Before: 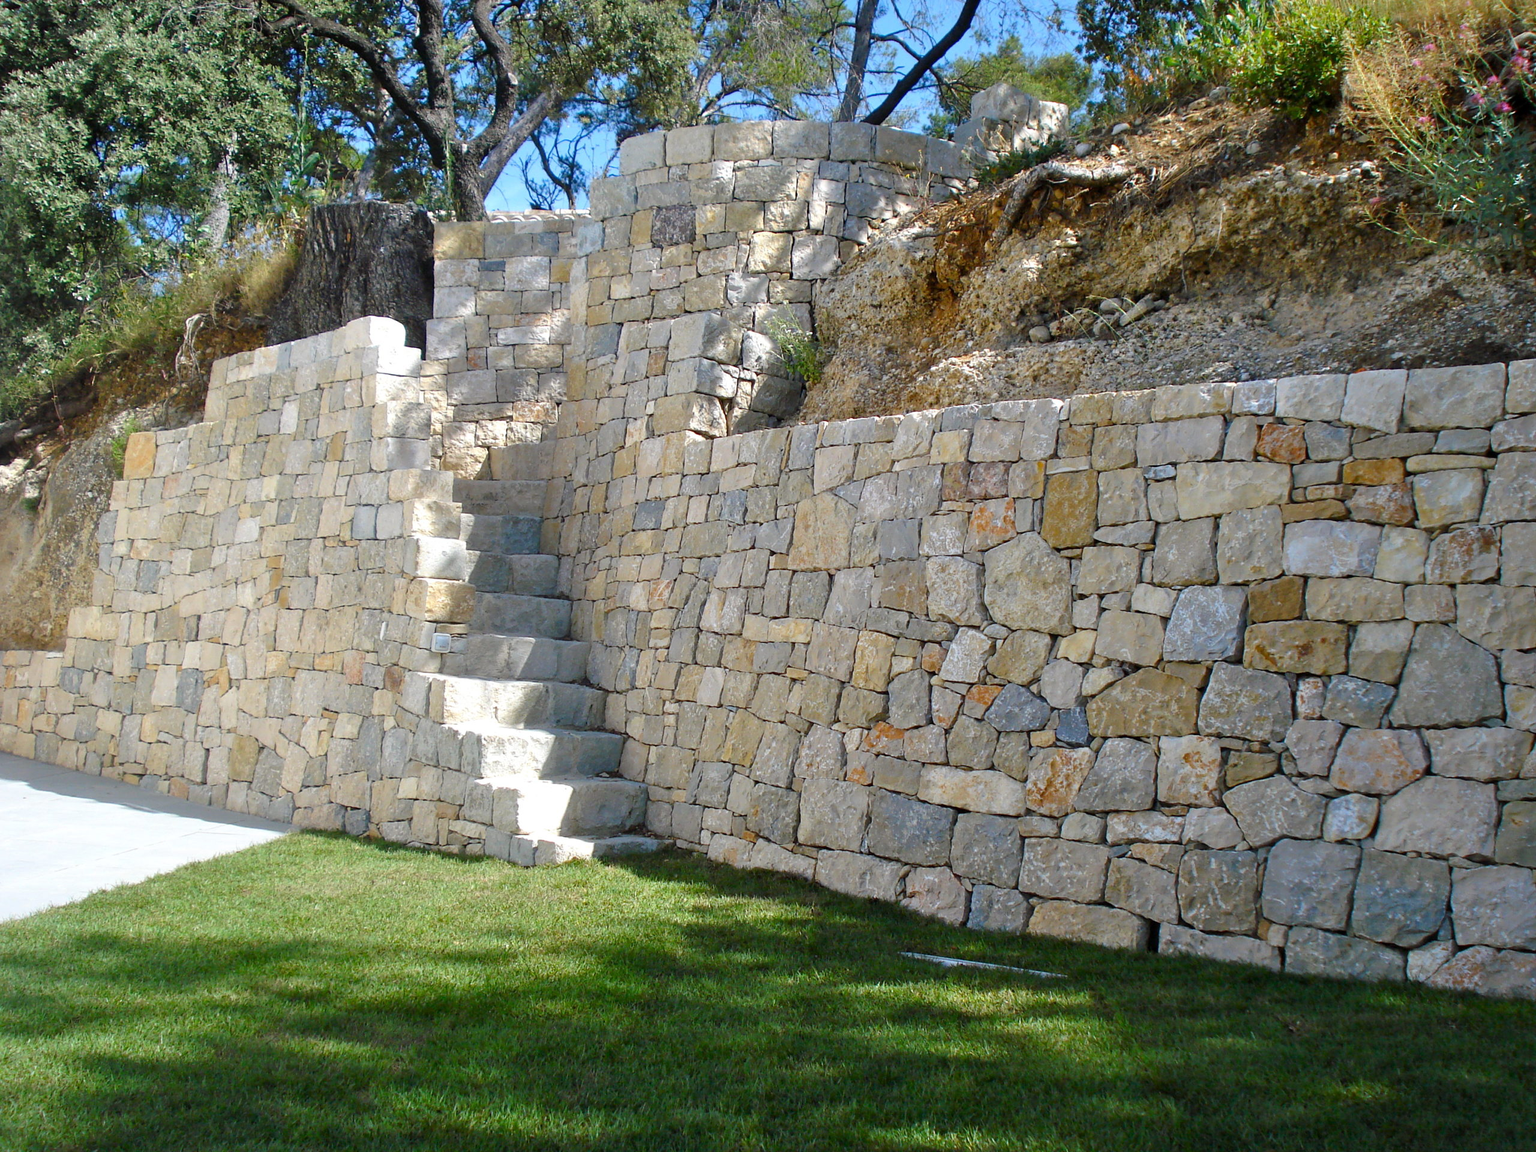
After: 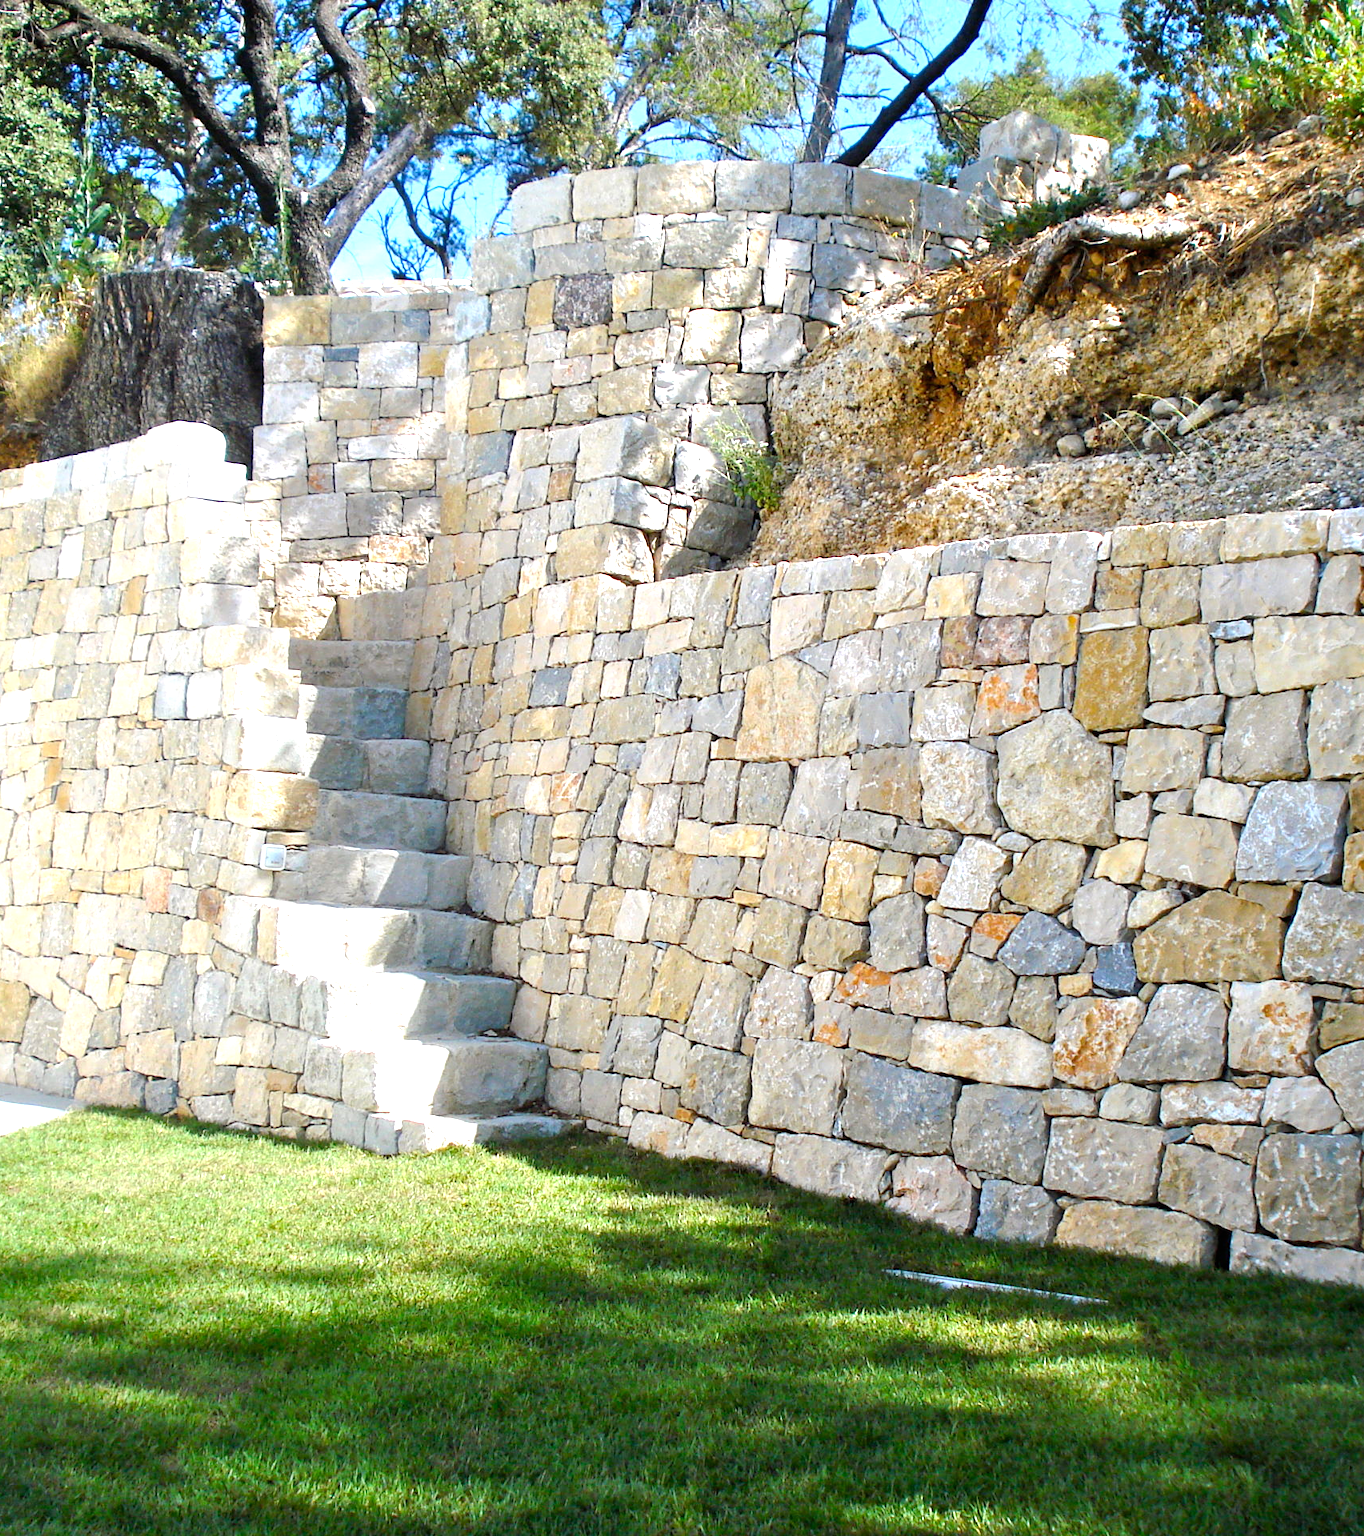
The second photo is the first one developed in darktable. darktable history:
crop: left 15.419%, right 17.914%
tone equalizer: -8 EV 0.06 EV, smoothing diameter 25%, edges refinement/feathering 10, preserve details guided filter
exposure: black level correction 0, exposure 1 EV, compensate exposure bias true, compensate highlight preservation false
